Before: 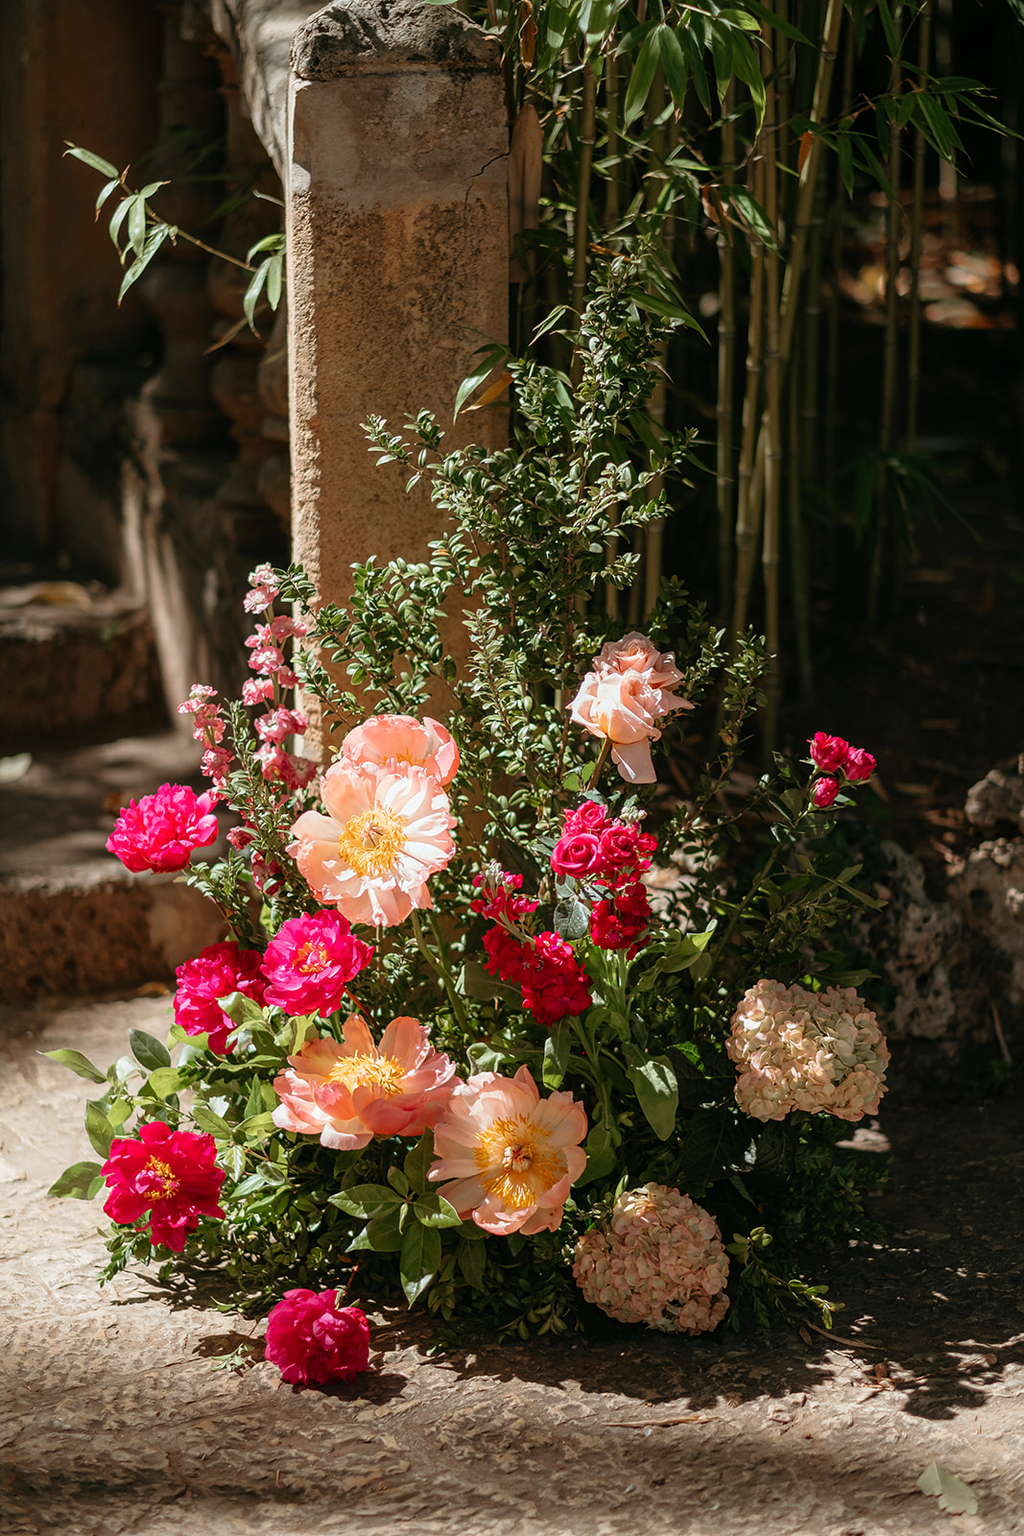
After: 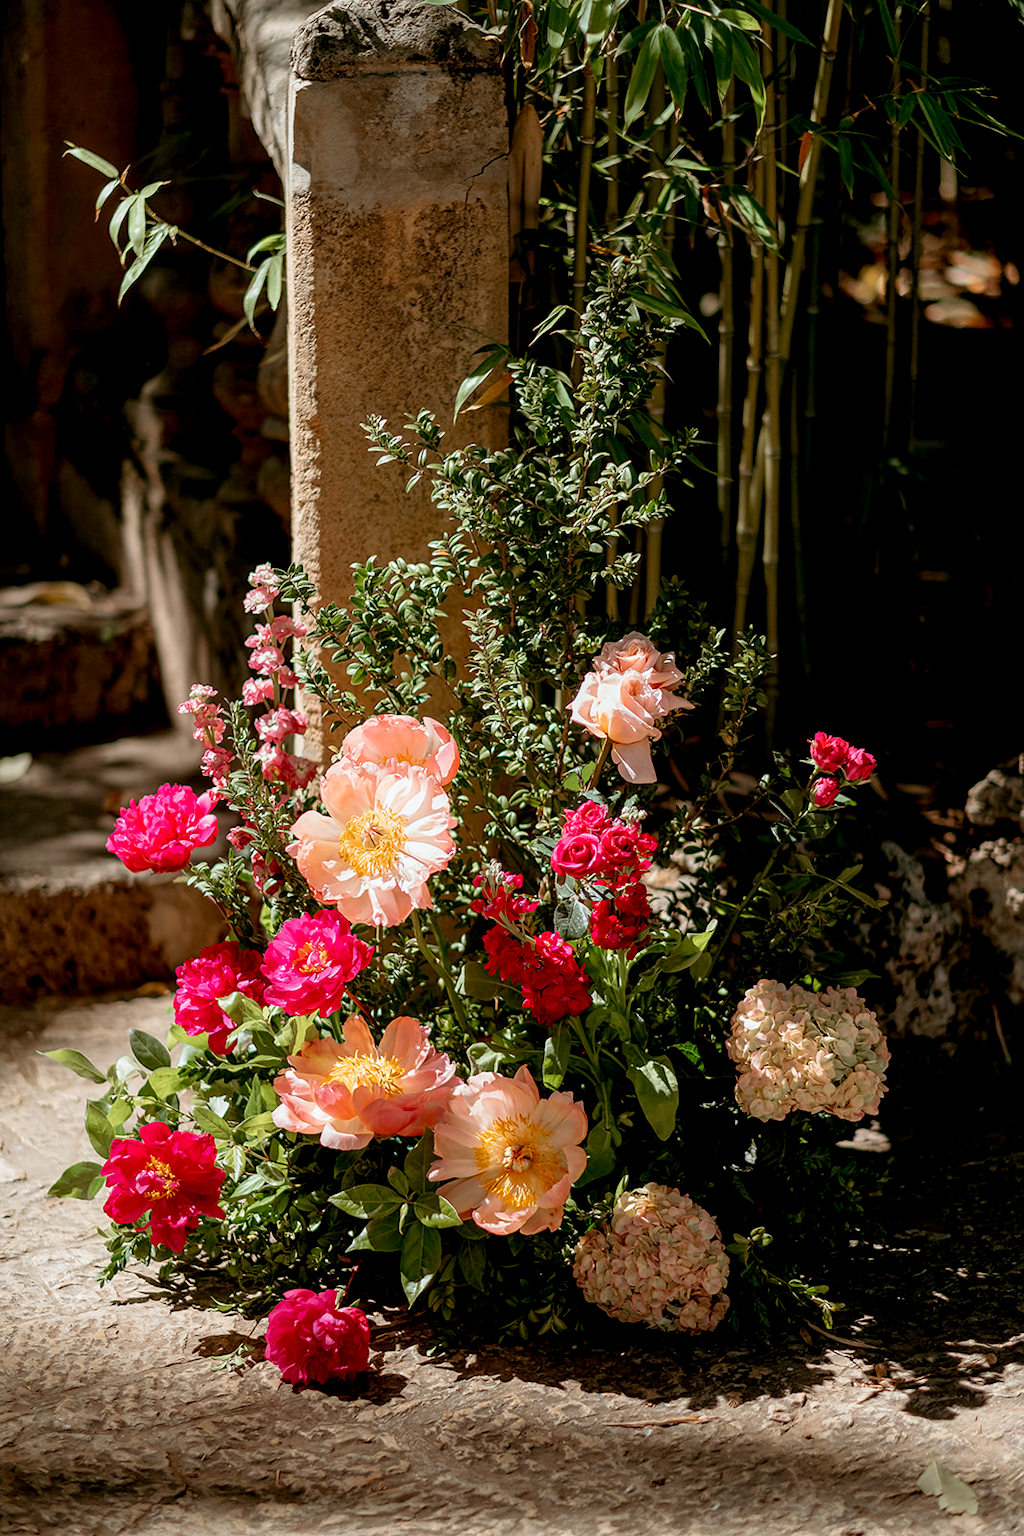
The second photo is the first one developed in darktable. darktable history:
shadows and highlights: shadows 24.5, highlights -78.15, soften with gaussian
exposure: black level correction 0.01, exposure 0.014 EV, compensate highlight preservation false
